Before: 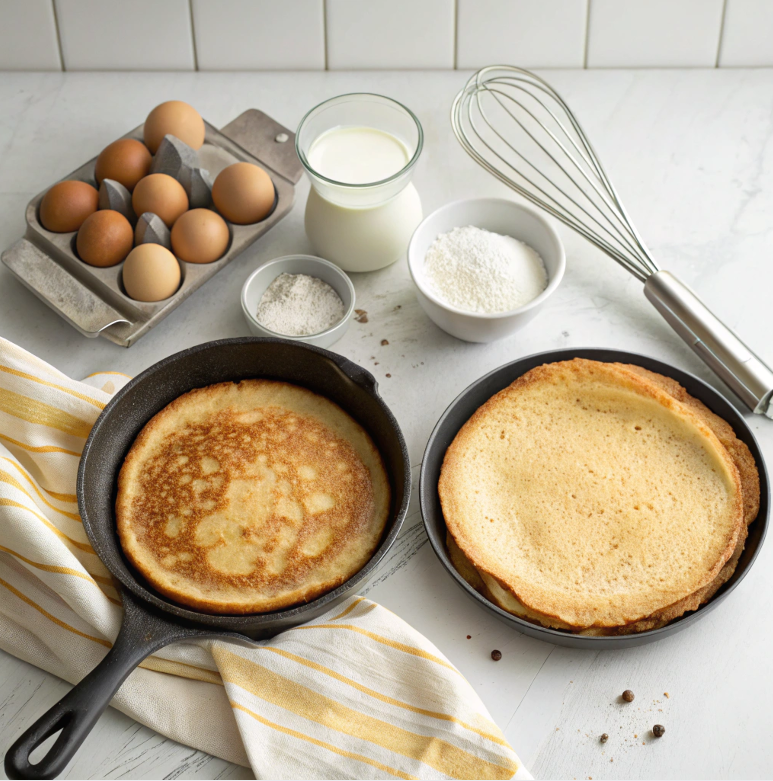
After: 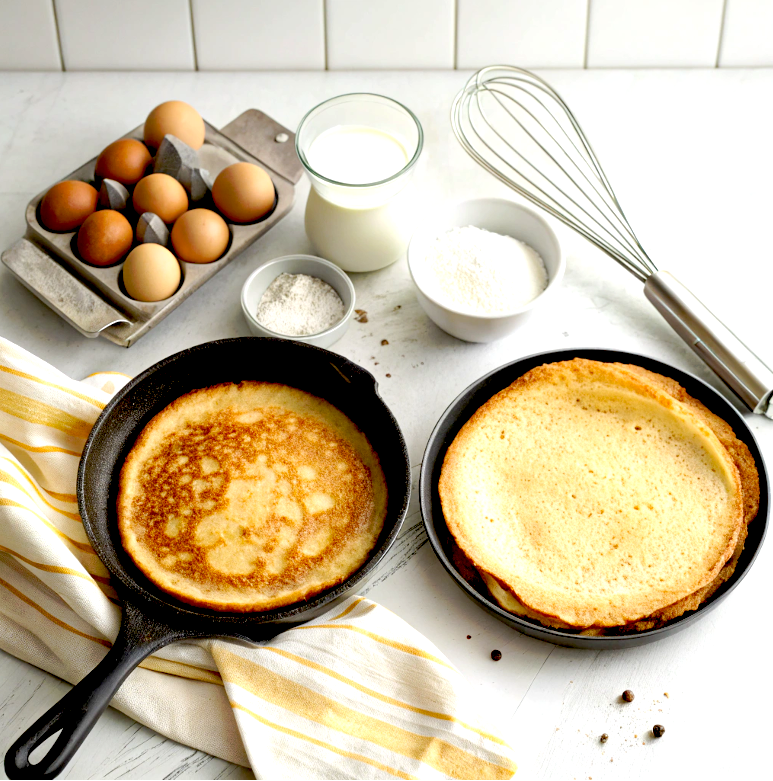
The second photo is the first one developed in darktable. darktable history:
exposure: black level correction 0.039, exposure 0.499 EV, compensate highlight preservation false
tone curve: curves: ch0 [(0, 0) (0.003, 0.003) (0.011, 0.011) (0.025, 0.025) (0.044, 0.044) (0.069, 0.069) (0.1, 0.099) (0.136, 0.135) (0.177, 0.177) (0.224, 0.224) (0.277, 0.276) (0.335, 0.334) (0.399, 0.398) (0.468, 0.467) (0.543, 0.565) (0.623, 0.641) (0.709, 0.723) (0.801, 0.81) (0.898, 0.902) (1, 1)], preserve colors none
